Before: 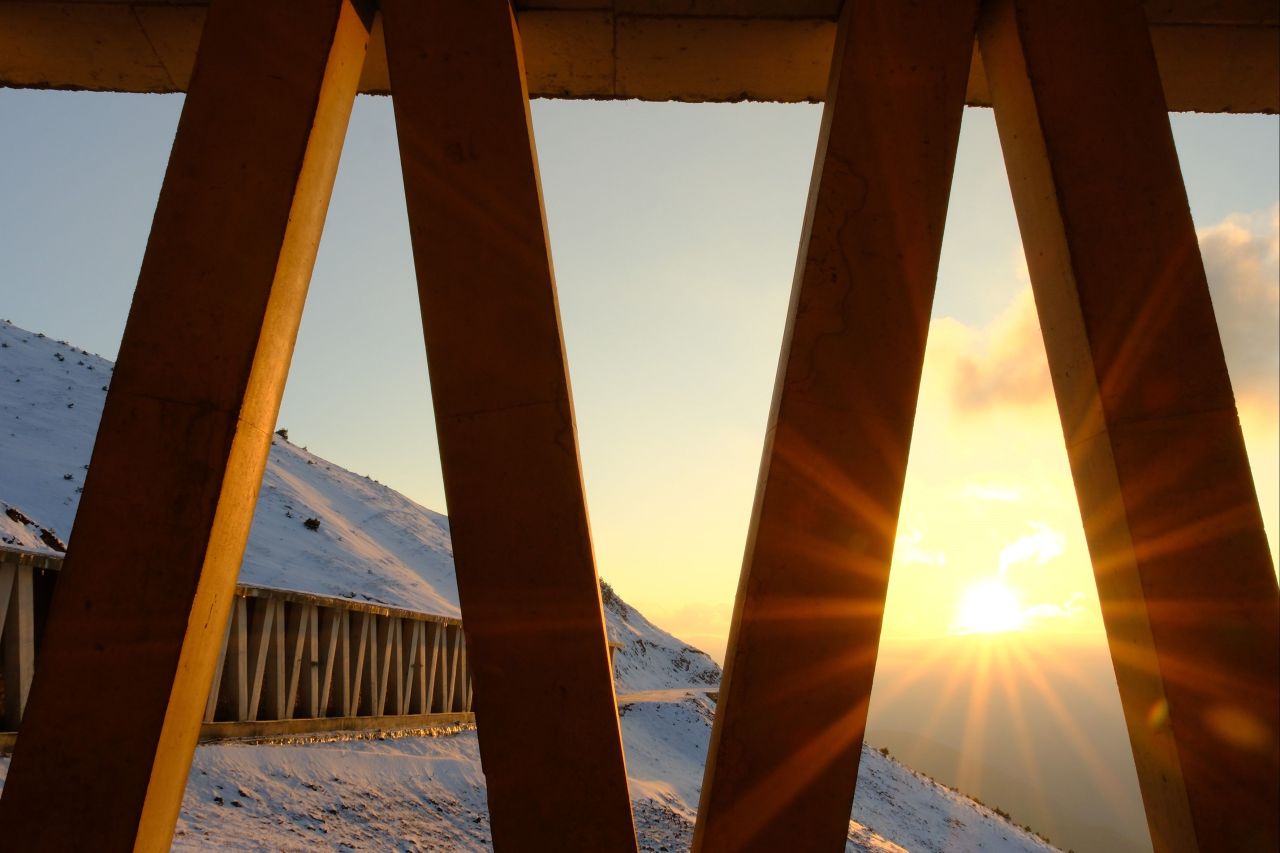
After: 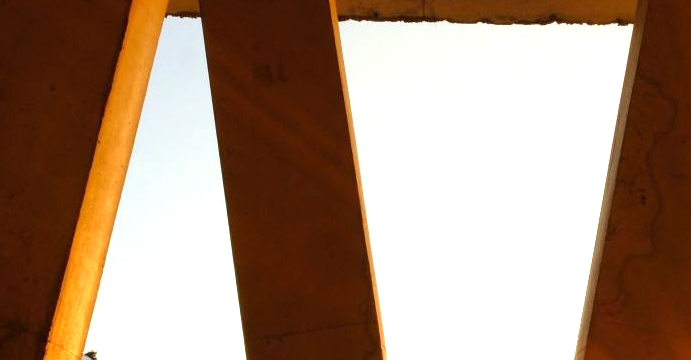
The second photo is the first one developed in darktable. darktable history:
exposure: exposure 1.089 EV, compensate highlight preservation false
crop: left 14.999%, top 9.231%, right 30.988%, bottom 48.527%
